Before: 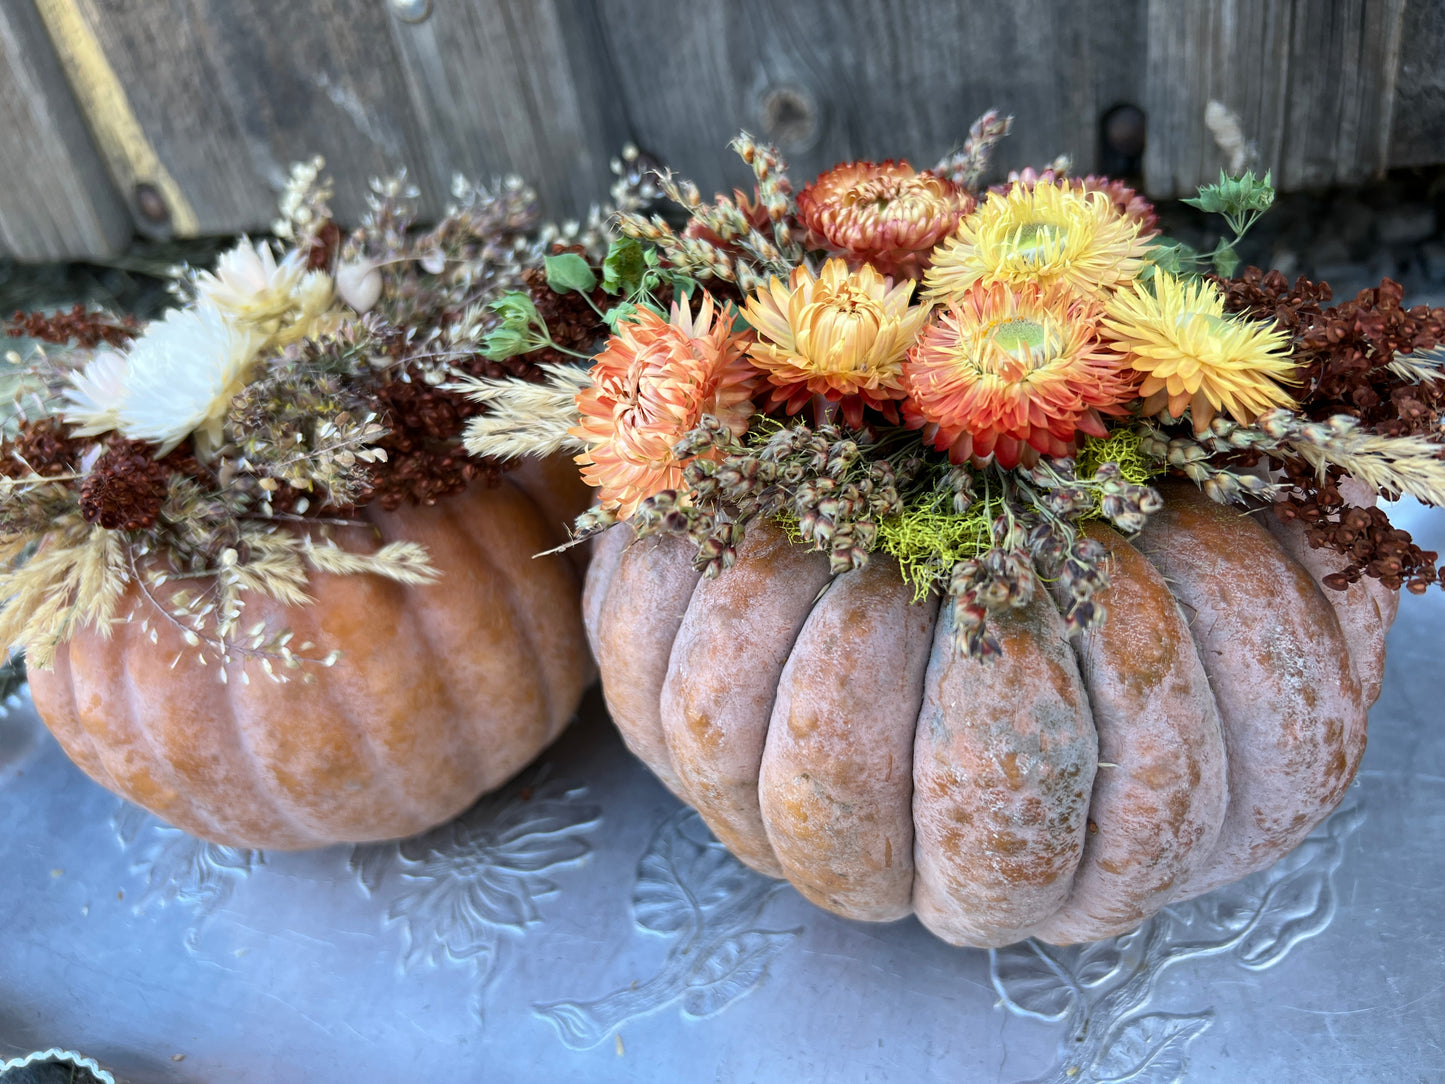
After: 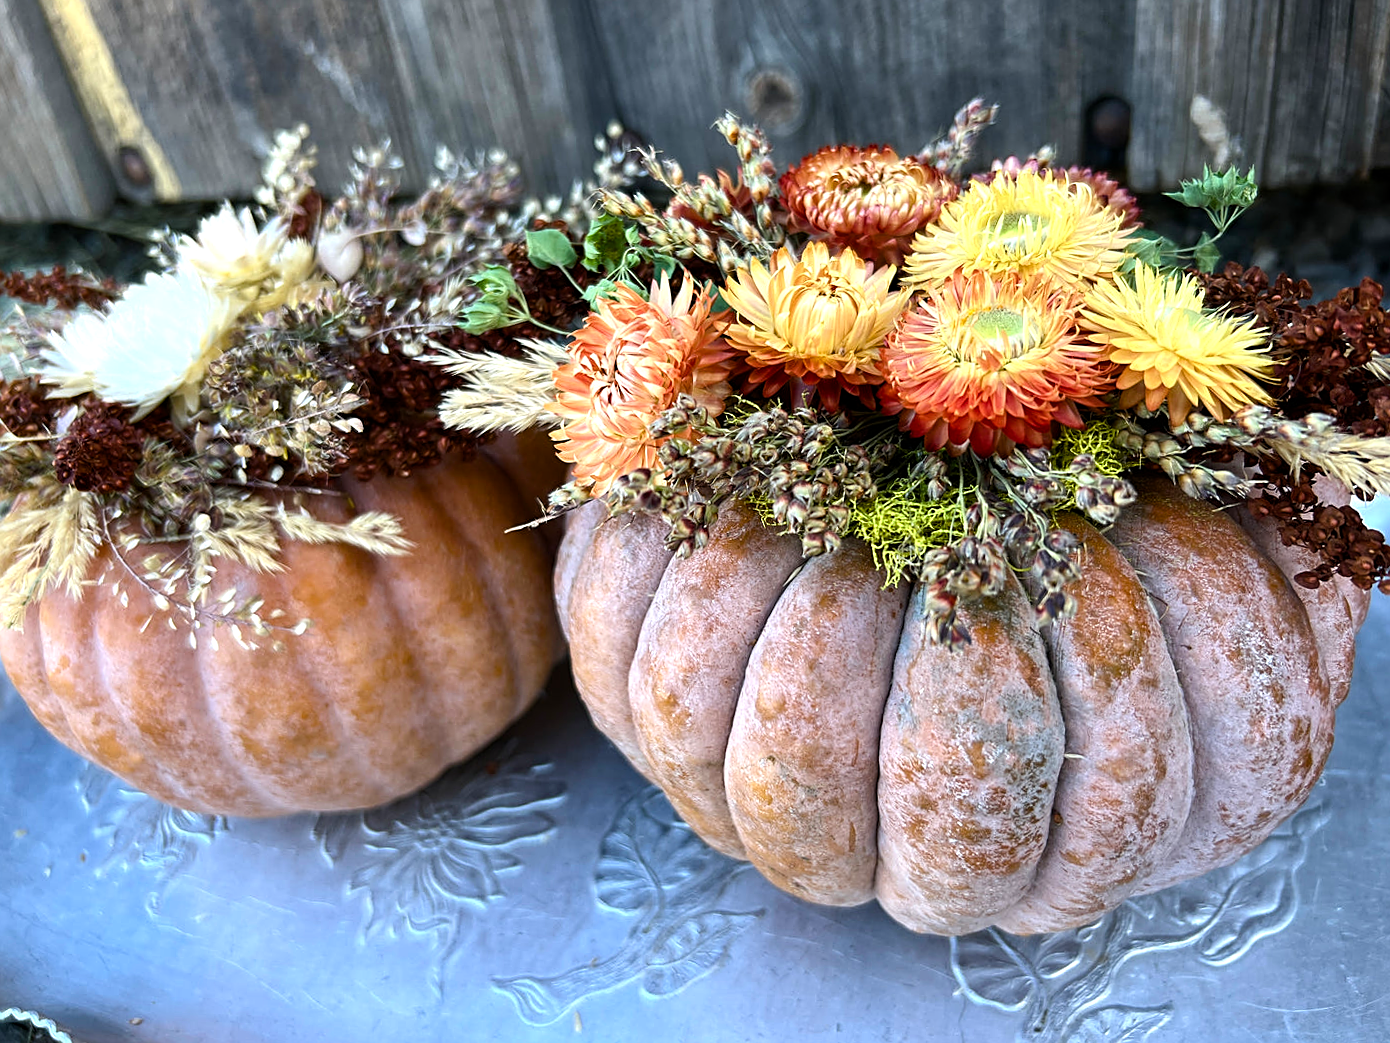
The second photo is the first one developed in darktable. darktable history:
sharpen: on, module defaults
crop and rotate: angle -1.69°
color balance rgb: shadows lift › luminance -20%, power › hue 72.24°, highlights gain › luminance 15%, global offset › hue 171.6°, perceptual saturation grading › highlights -15%, perceptual saturation grading › shadows 25%, global vibrance 35%, contrast 10%
